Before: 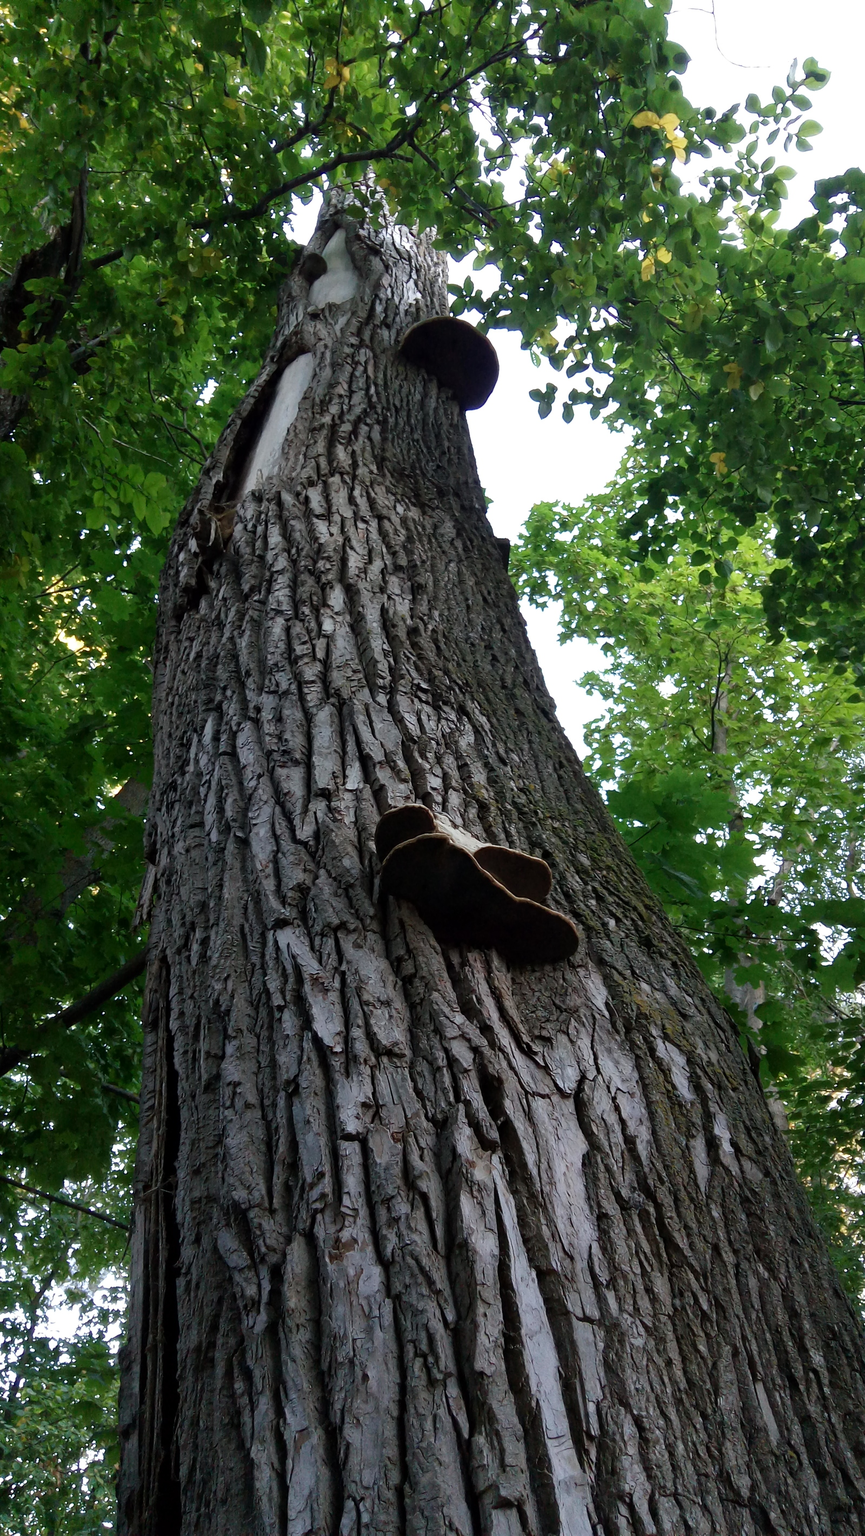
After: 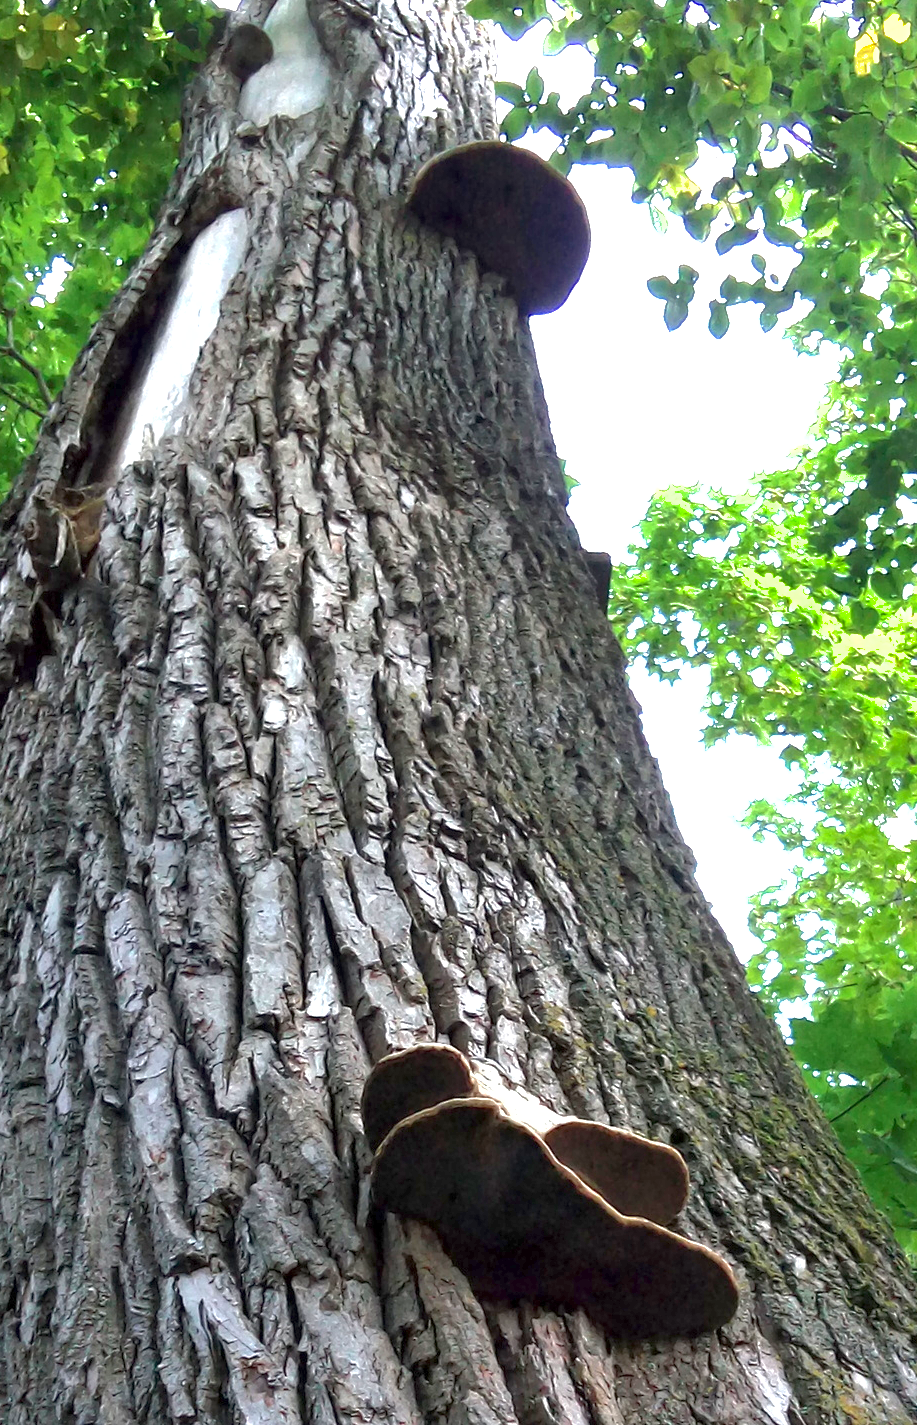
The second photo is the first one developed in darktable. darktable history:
shadows and highlights: on, module defaults
local contrast: highlights 101%, shadows 98%, detail 119%, midtone range 0.2
crop: left 20.803%, top 15.649%, right 21.827%, bottom 34.18%
exposure: black level correction 0, exposure 1.696 EV, compensate exposure bias true, compensate highlight preservation false
